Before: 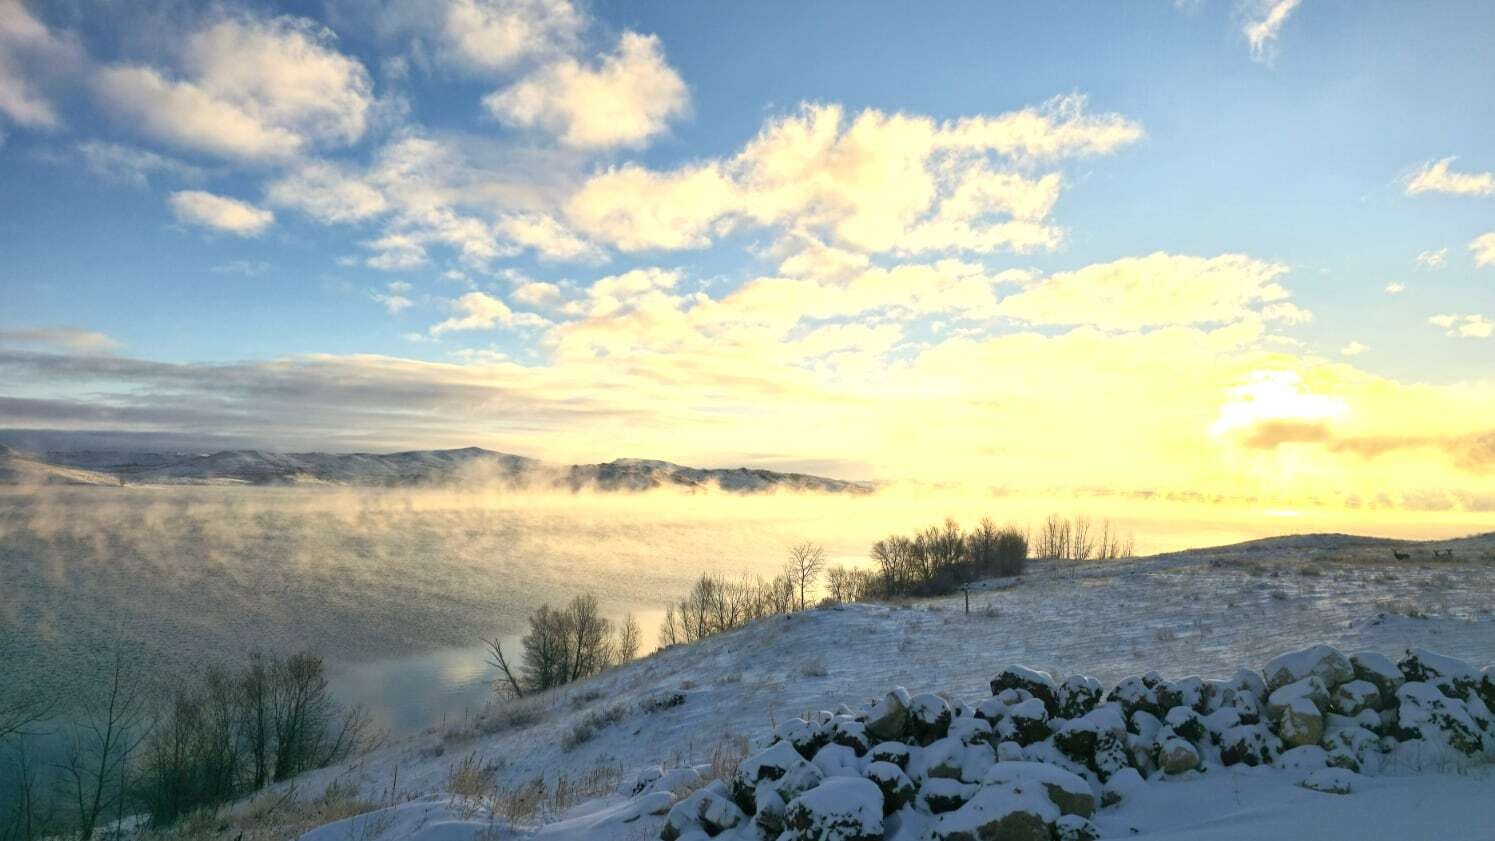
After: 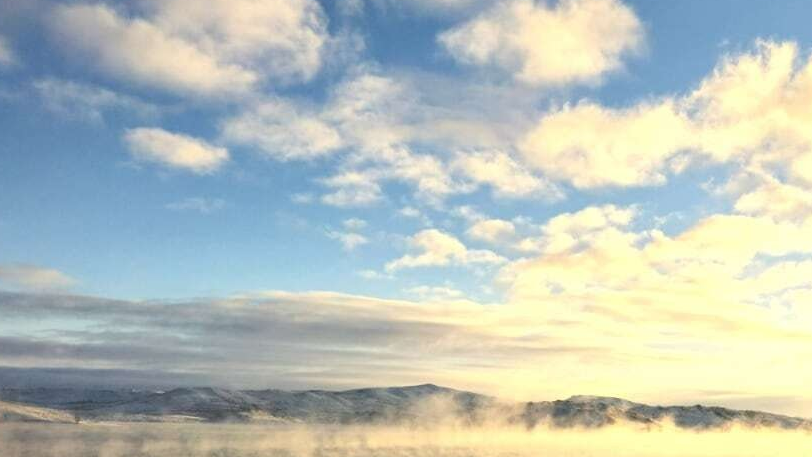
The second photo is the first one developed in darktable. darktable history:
crop and rotate: left 3.066%, top 7.535%, right 42.611%, bottom 38.042%
